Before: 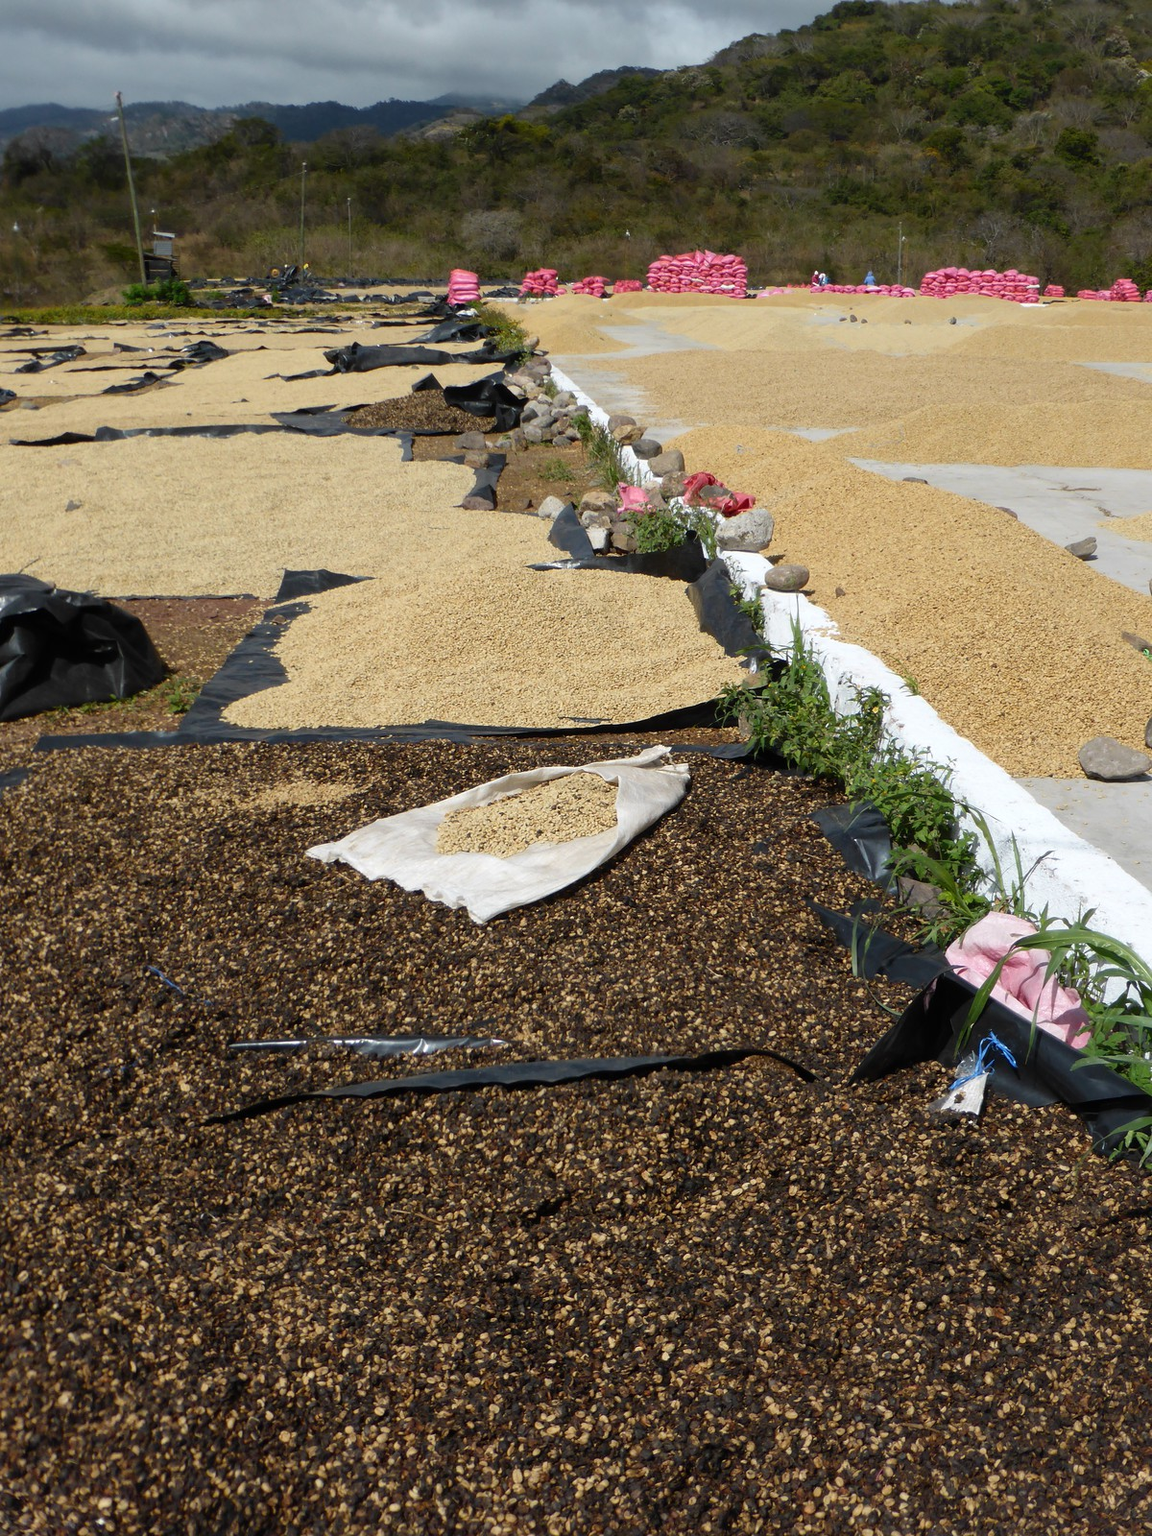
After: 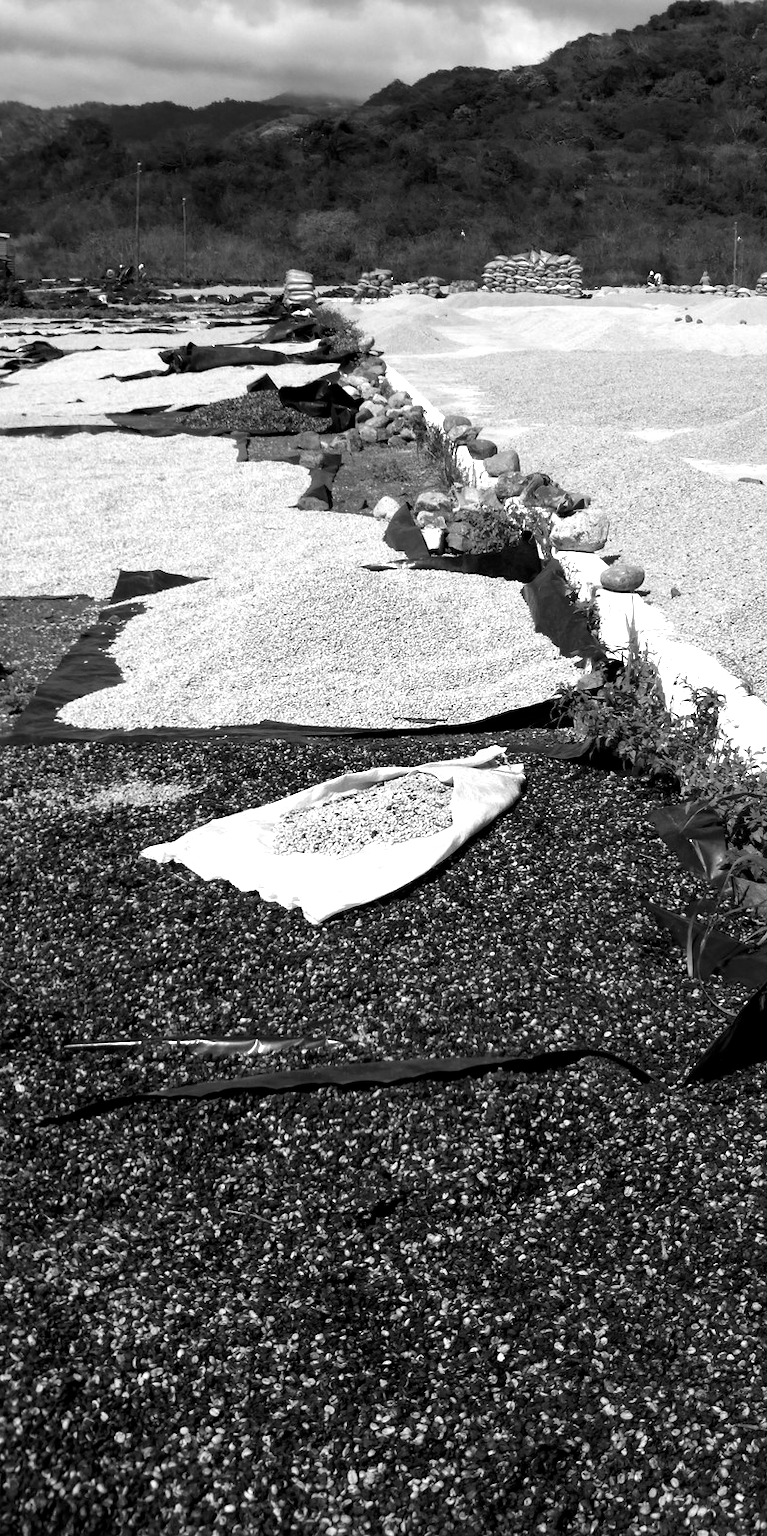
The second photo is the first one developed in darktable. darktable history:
crop and rotate: left 14.385%, right 18.948%
color balance rgb: shadows lift › luminance -7.7%, shadows lift › chroma 2.13%, shadows lift › hue 200.79°, power › luminance -7.77%, power › chroma 2.27%, power › hue 220.69°, highlights gain › luminance 15.15%, highlights gain › chroma 4%, highlights gain › hue 209.35°, global offset › luminance -0.21%, global offset › chroma 0.27%, perceptual saturation grading › global saturation 24.42%, perceptual saturation grading › highlights -24.42%, perceptual saturation grading › mid-tones 24.42%, perceptual saturation grading › shadows 40%, perceptual brilliance grading › global brilliance -5%, perceptual brilliance grading › highlights 24.42%, perceptual brilliance grading › mid-tones 7%, perceptual brilliance grading › shadows -5%
monochrome: on, module defaults
